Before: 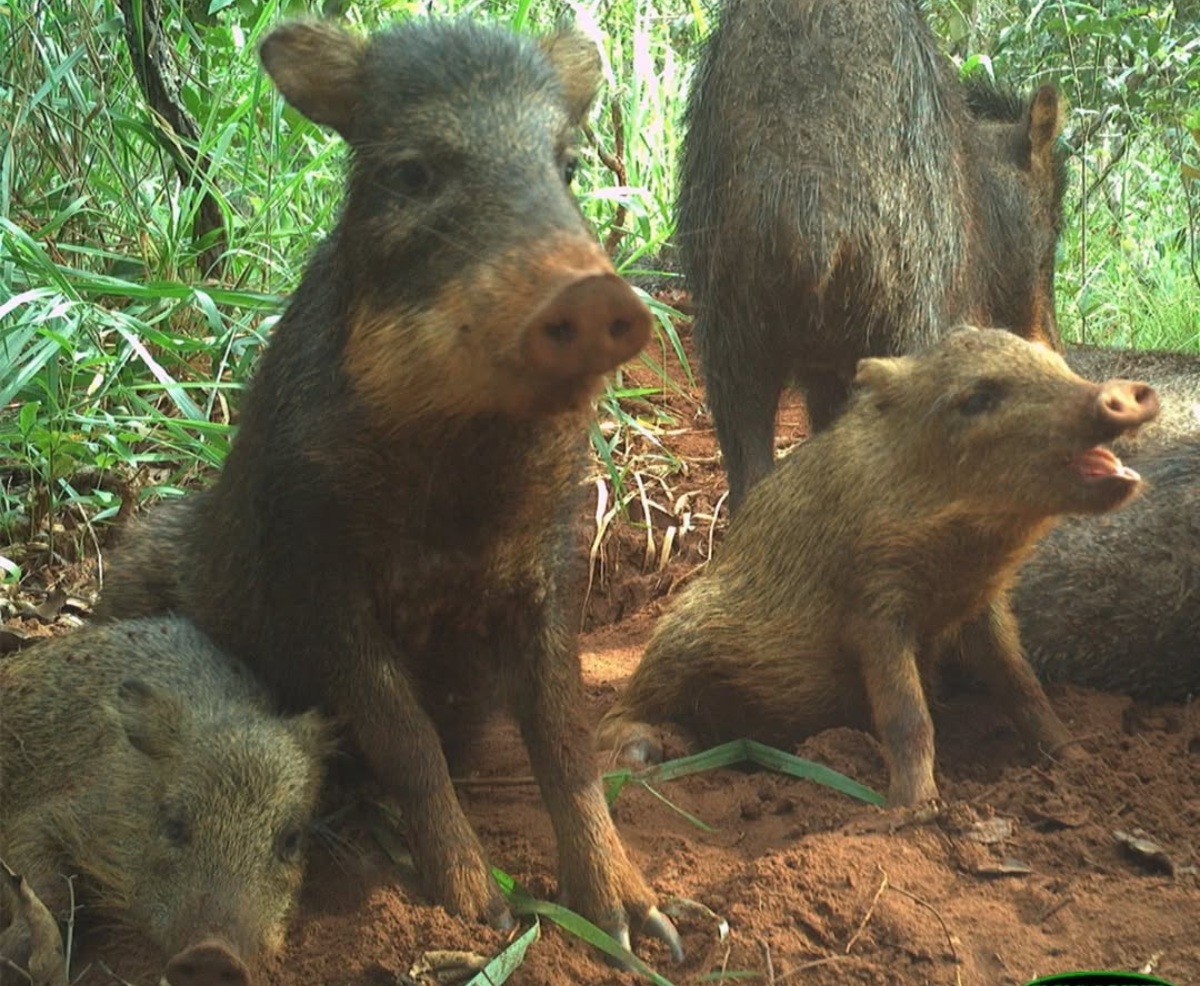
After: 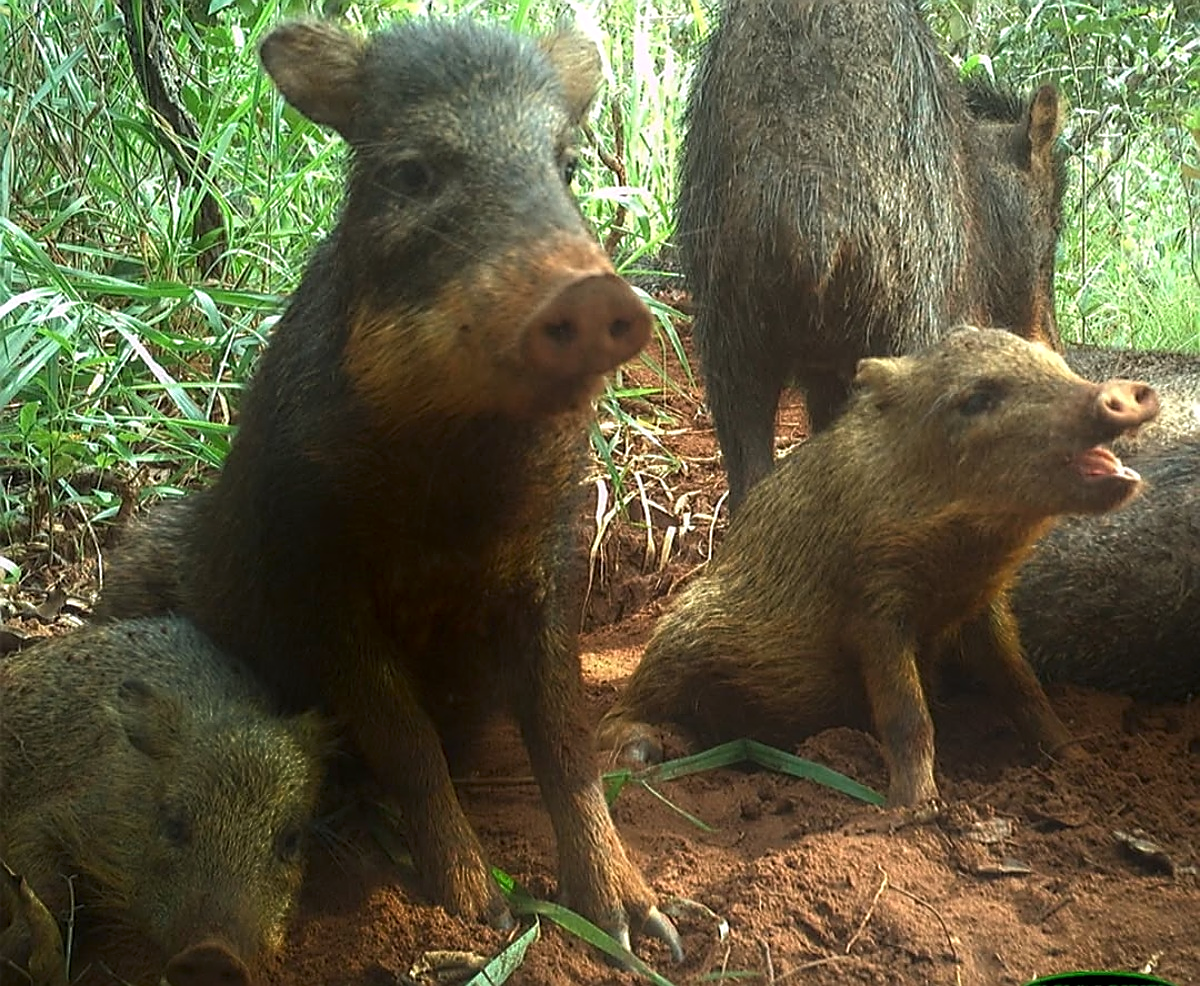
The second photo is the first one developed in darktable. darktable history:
shadows and highlights: shadows -90, highlights 90, soften with gaussian
local contrast: detail 130%
sharpen: radius 1.4, amount 1.25, threshold 0.7
